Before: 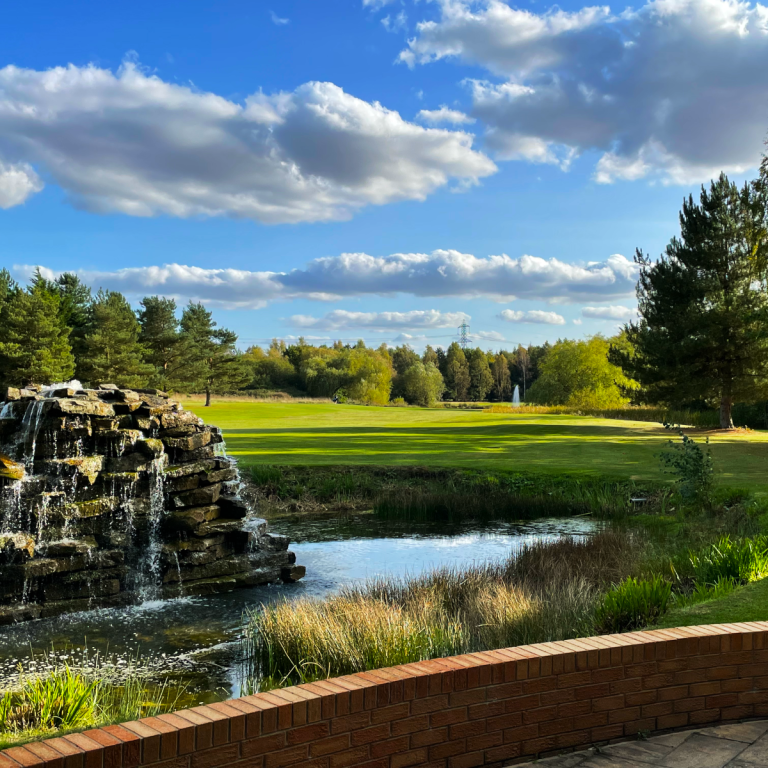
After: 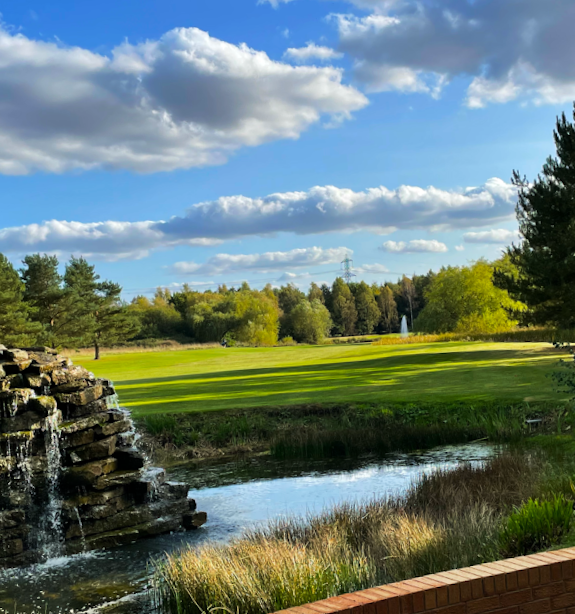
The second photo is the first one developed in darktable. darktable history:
crop and rotate: left 17.046%, top 10.659%, right 12.989%, bottom 14.553%
rotate and perspective: rotation -4.25°, automatic cropping off
